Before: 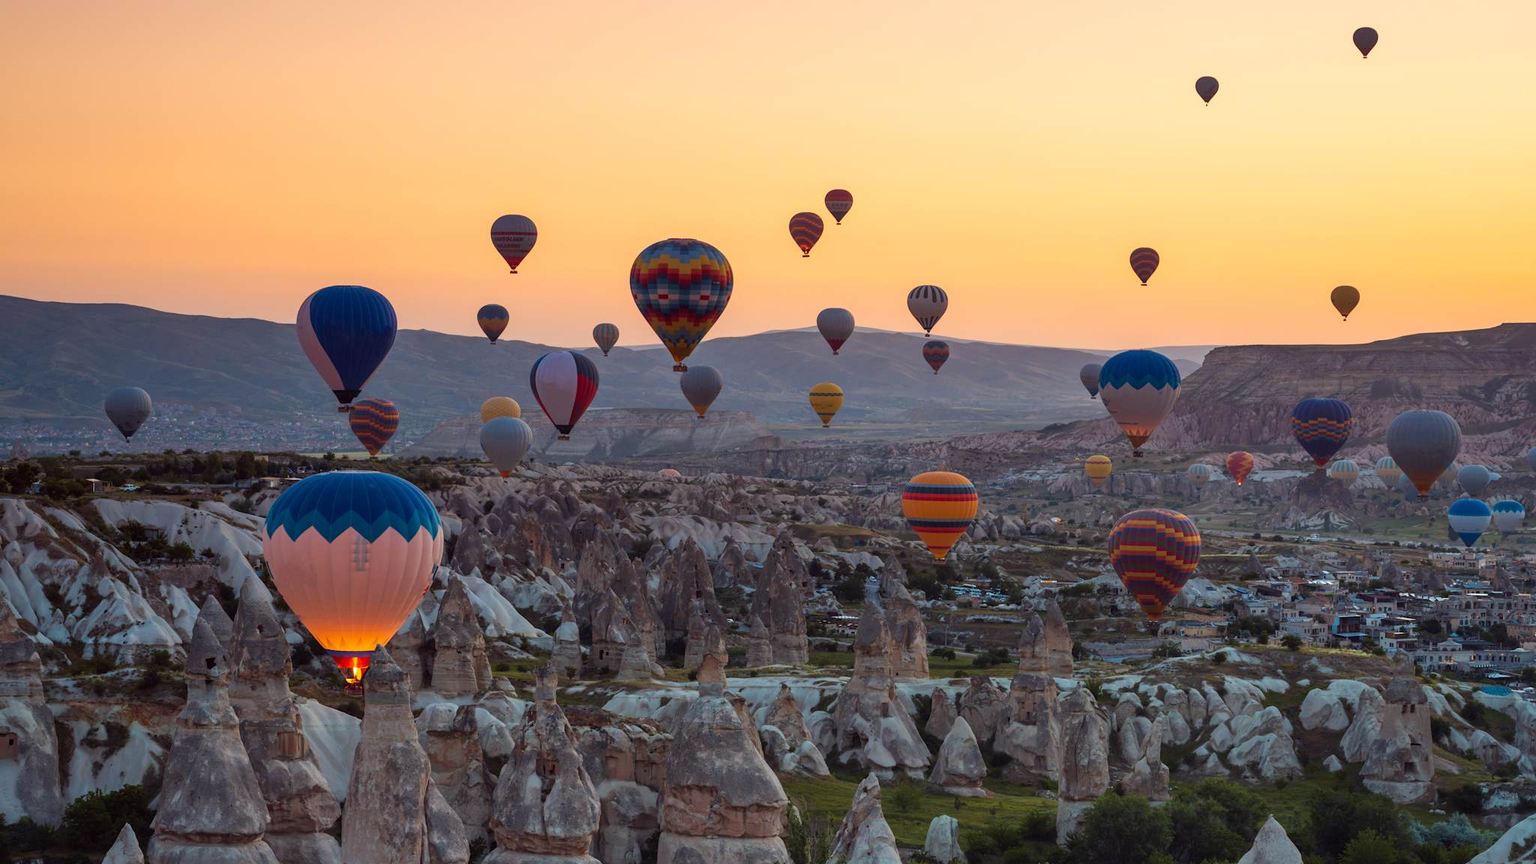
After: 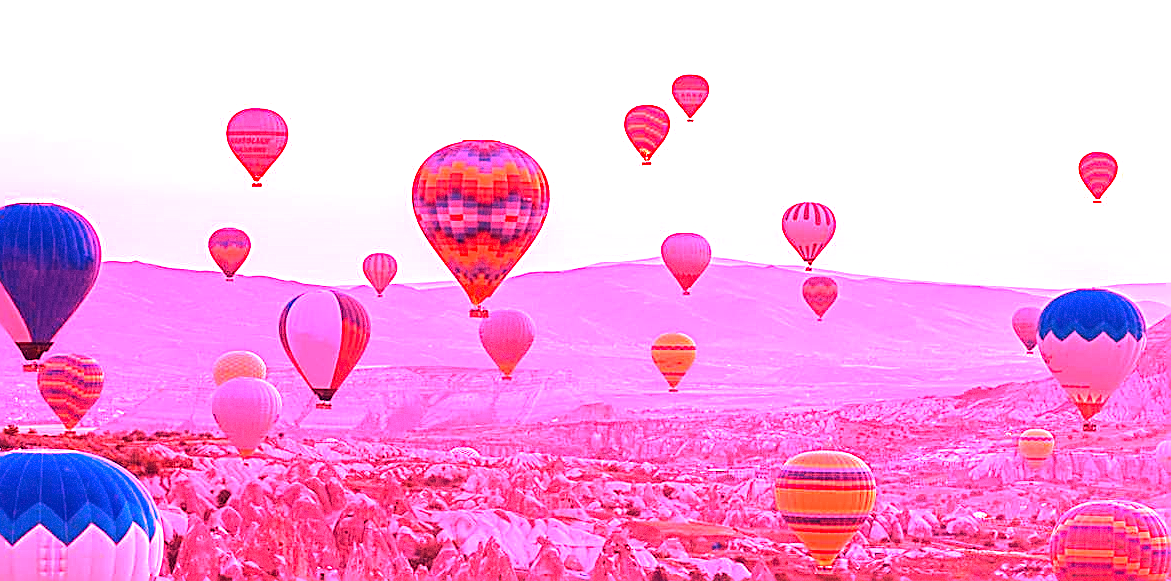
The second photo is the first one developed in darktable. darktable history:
sharpen: on, module defaults
exposure: black level correction 0, exposure 1 EV, compensate exposure bias true, compensate highlight preservation false
local contrast: highlights 100%, shadows 100%, detail 120%, midtone range 0.2
crop: left 20.932%, top 15.471%, right 21.848%, bottom 34.081%
white balance: red 4.26, blue 1.802
haze removal: compatibility mode true, adaptive false
grain: on, module defaults
